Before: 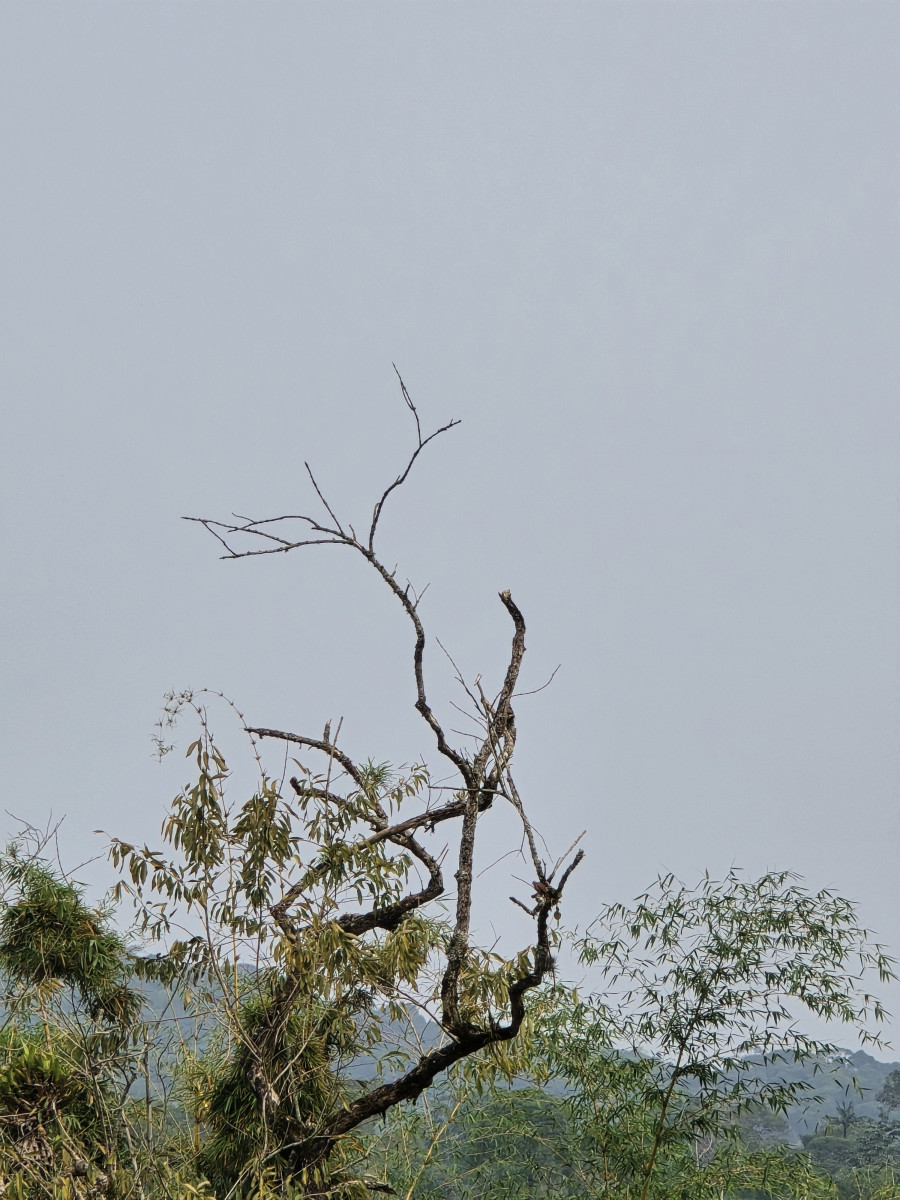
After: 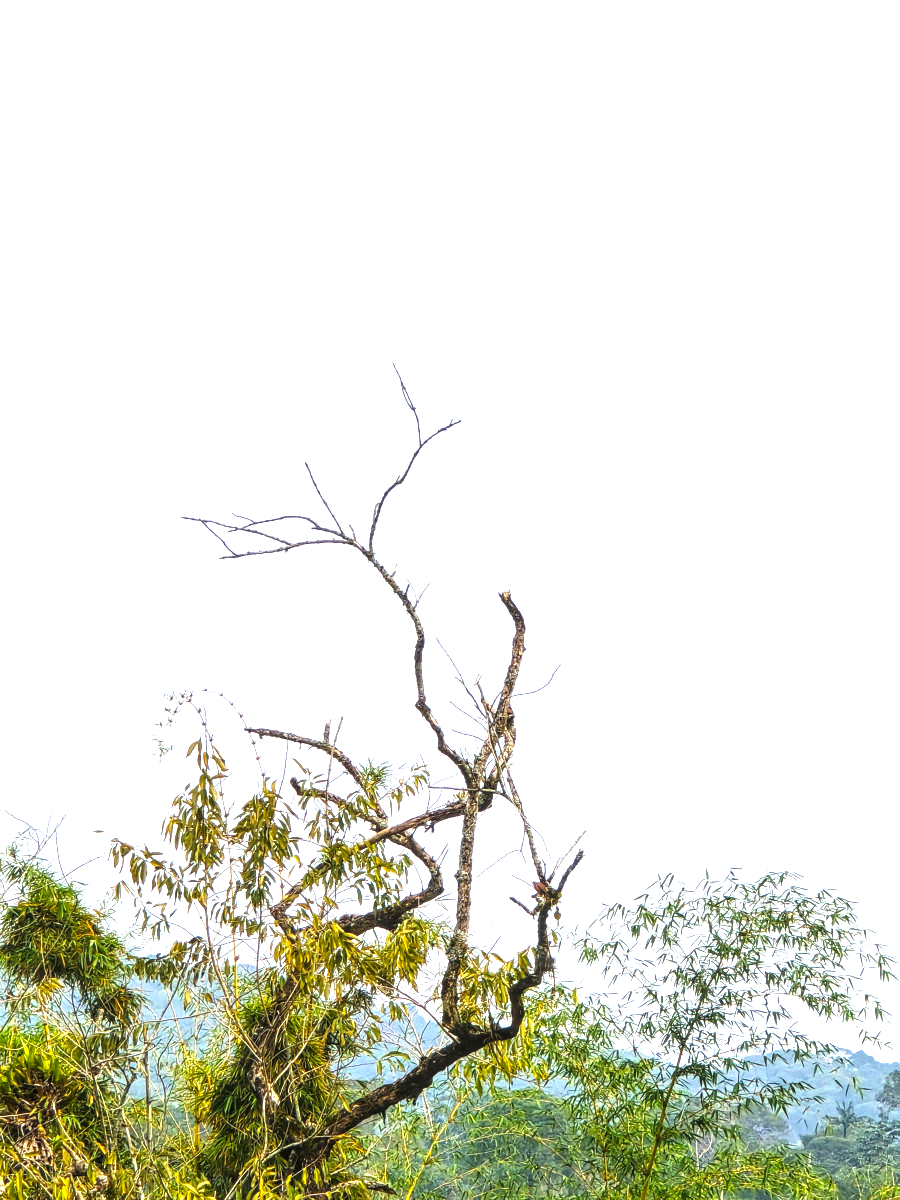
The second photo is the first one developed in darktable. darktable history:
color balance rgb: linear chroma grading › global chroma 10%, perceptual saturation grading › global saturation 40%, perceptual brilliance grading › global brilliance 30%, global vibrance 20%
local contrast: on, module defaults
exposure: black level correction 0, exposure 0.5 EV, compensate highlight preservation false
white balance: red 1, blue 1
